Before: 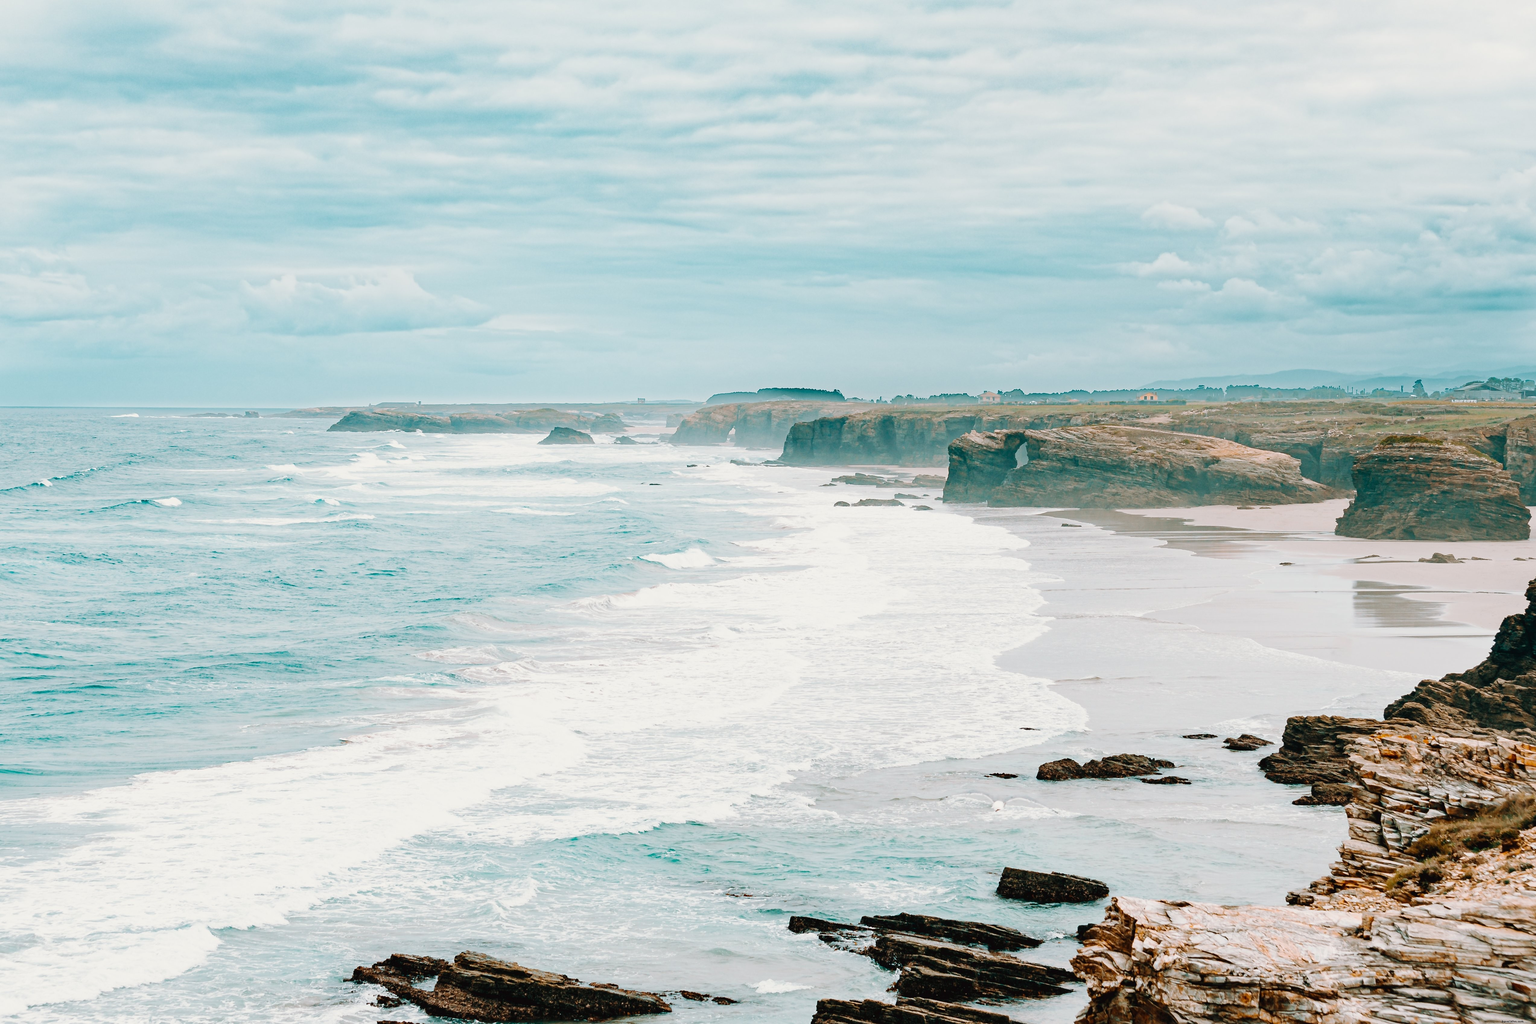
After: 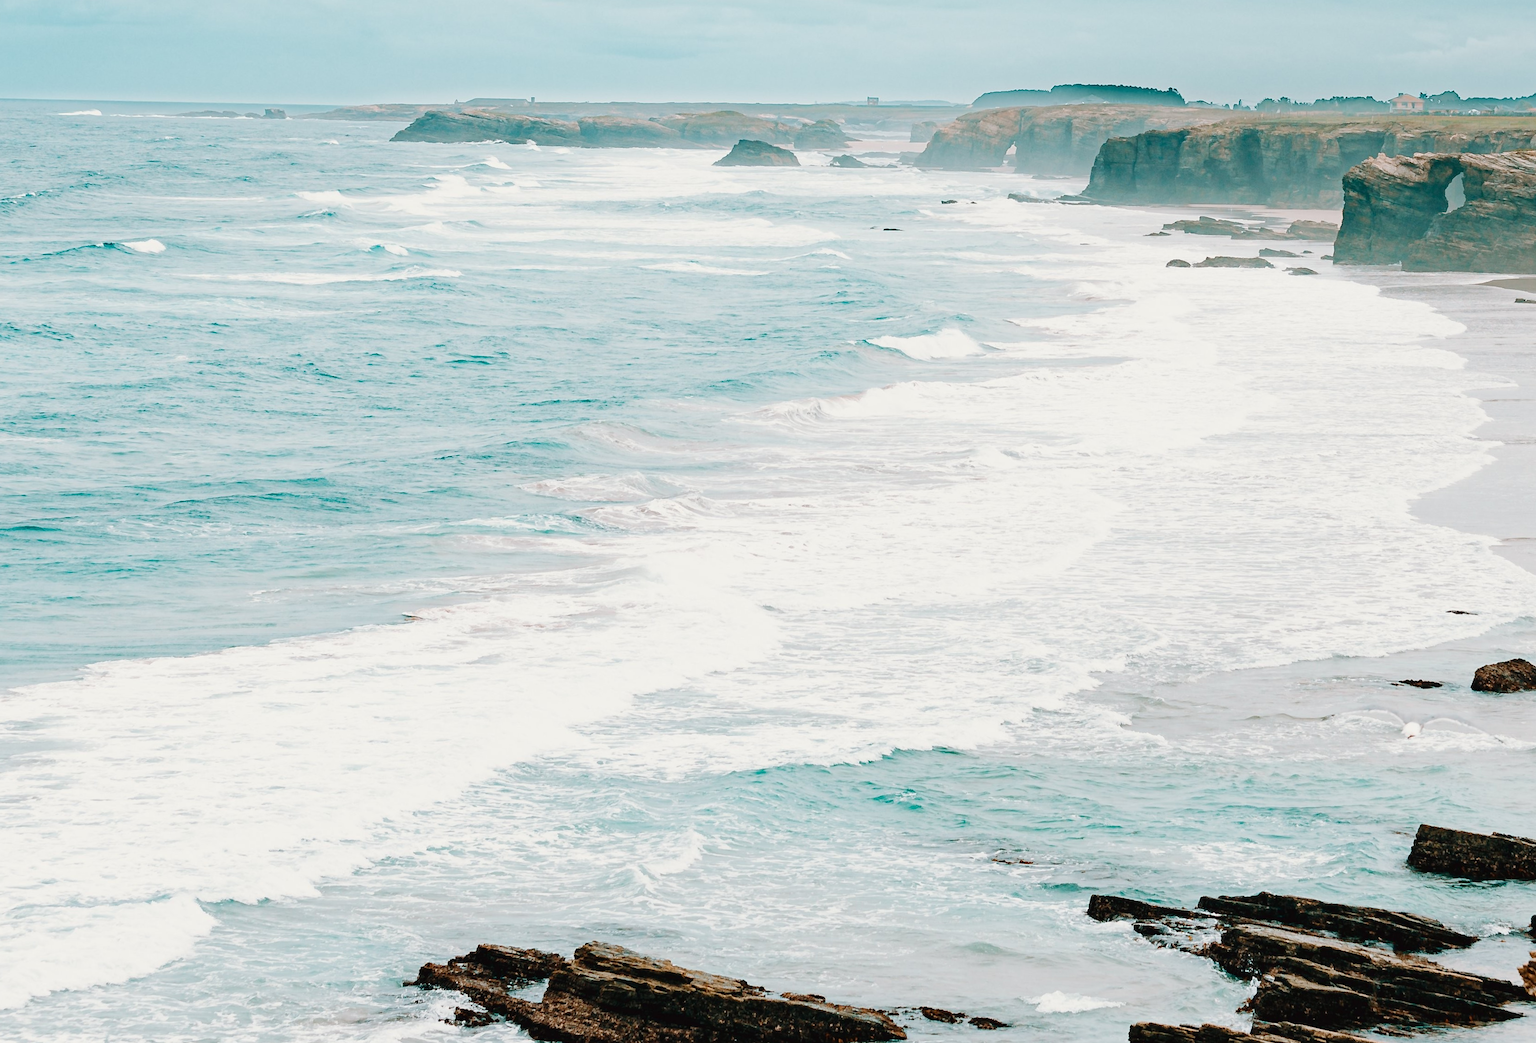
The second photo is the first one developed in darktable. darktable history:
crop and rotate: angle -0.784°, left 3.911%, top 32.23%, right 29.568%
